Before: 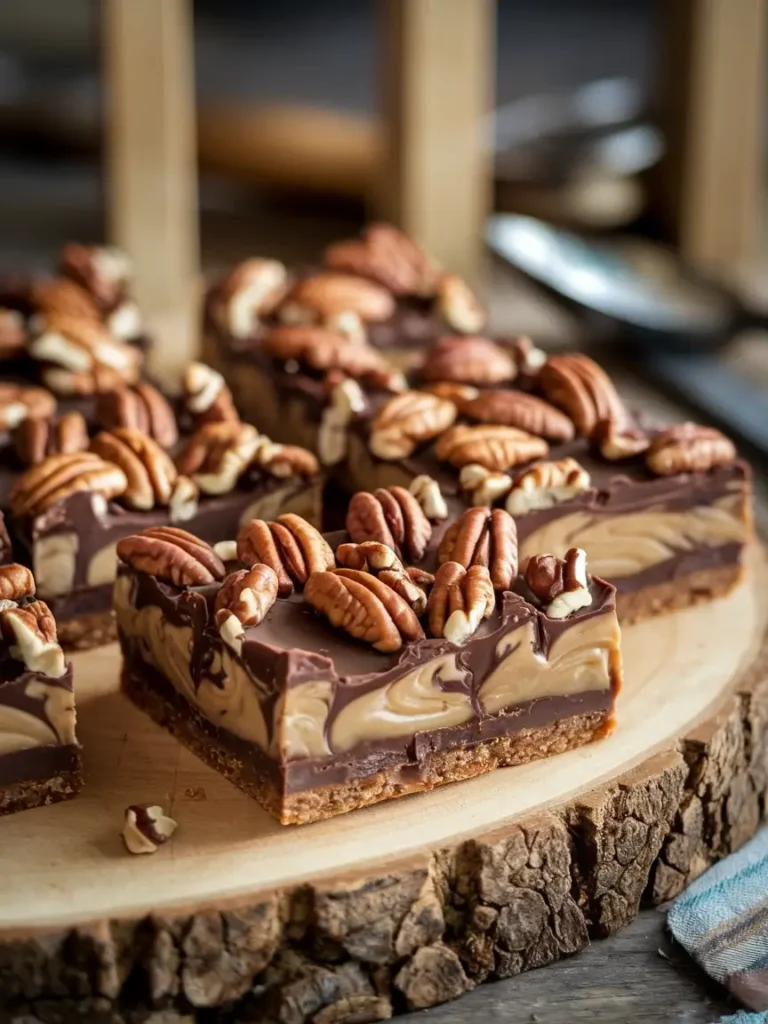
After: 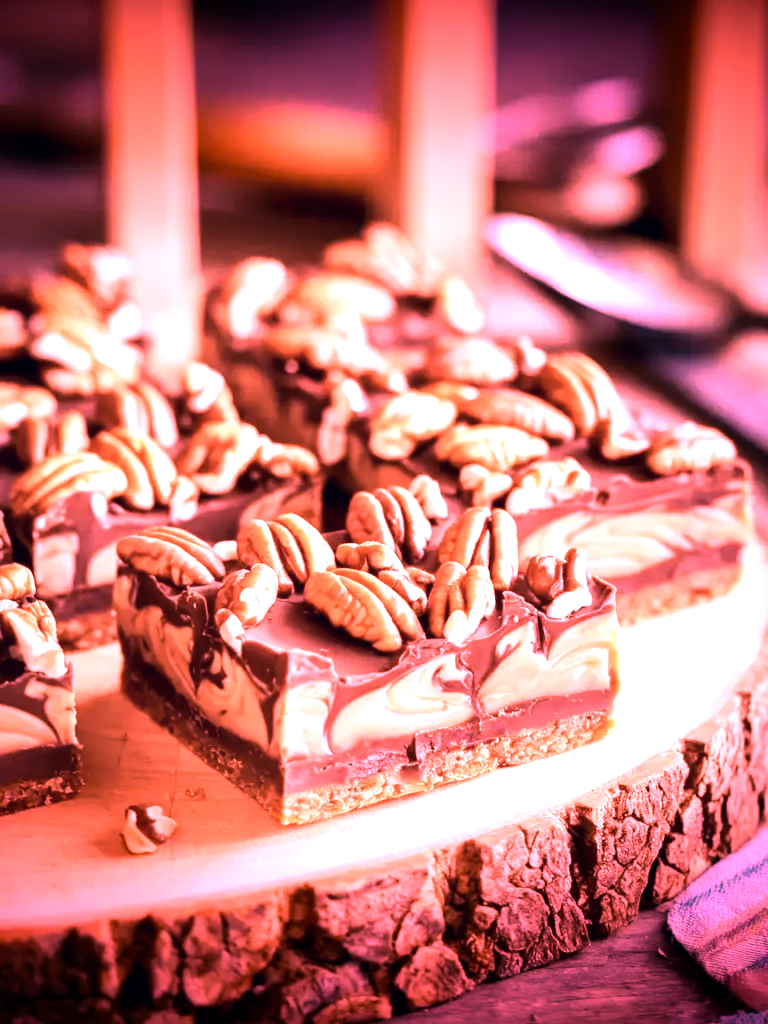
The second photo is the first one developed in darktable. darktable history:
denoise (profiled): patch size 4, strength 0.75, central pixel weight 0, a [0, 0, 0], b [0, 0, 0], mode non-local means, y [[0, 0, 0.5 ×5] ×4, [0.5 ×7], [0.5 ×7]], fix various bugs in algorithm false, upgrade profiled transform false, color mode RGB, compensate highlight preservation false | blend: blend mode normal, opacity 100%; mask: uniform (no mask)
shadows and highlights: shadows 30.86, highlights 0, soften with gaussian | blend: blend mode normal, opacity 67%; mask: uniform (no mask)
exposure: black level correction 0.001, compensate highlight preservation false
contrast brightness saturation: contrast 0.07
white balance: red 2.386, blue 1.474
color balance: mode lift, gamma, gain (sRGB)
color zones: curves: ch0 [(0, 0.558) (0.143, 0.559) (0.286, 0.529) (0.429, 0.505) (0.571, 0.5) (0.714, 0.5) (0.857, 0.5) (1, 0.558)]; ch1 [(0, 0.469) (0.01, 0.469) (0.12, 0.446) (0.248, 0.469) (0.5, 0.5) (0.748, 0.5) (0.99, 0.469) (1, 0.469)]
vignetting: fall-off start 98.29%, fall-off radius 100%, brightness -1, saturation 0.5, width/height ratio 1.428
color correction: highlights a* 0.207, highlights b* 2.7, shadows a* -0.874, shadows b* -4.78
tone curve: curves: ch0 [(0, 0) (0.265, 0.253) (0.732, 0.751) (1, 1)], color space Lab, linked channels, preserve colors none | blend: blend mode normal, opacity 66%; mask: uniform (no mask)
